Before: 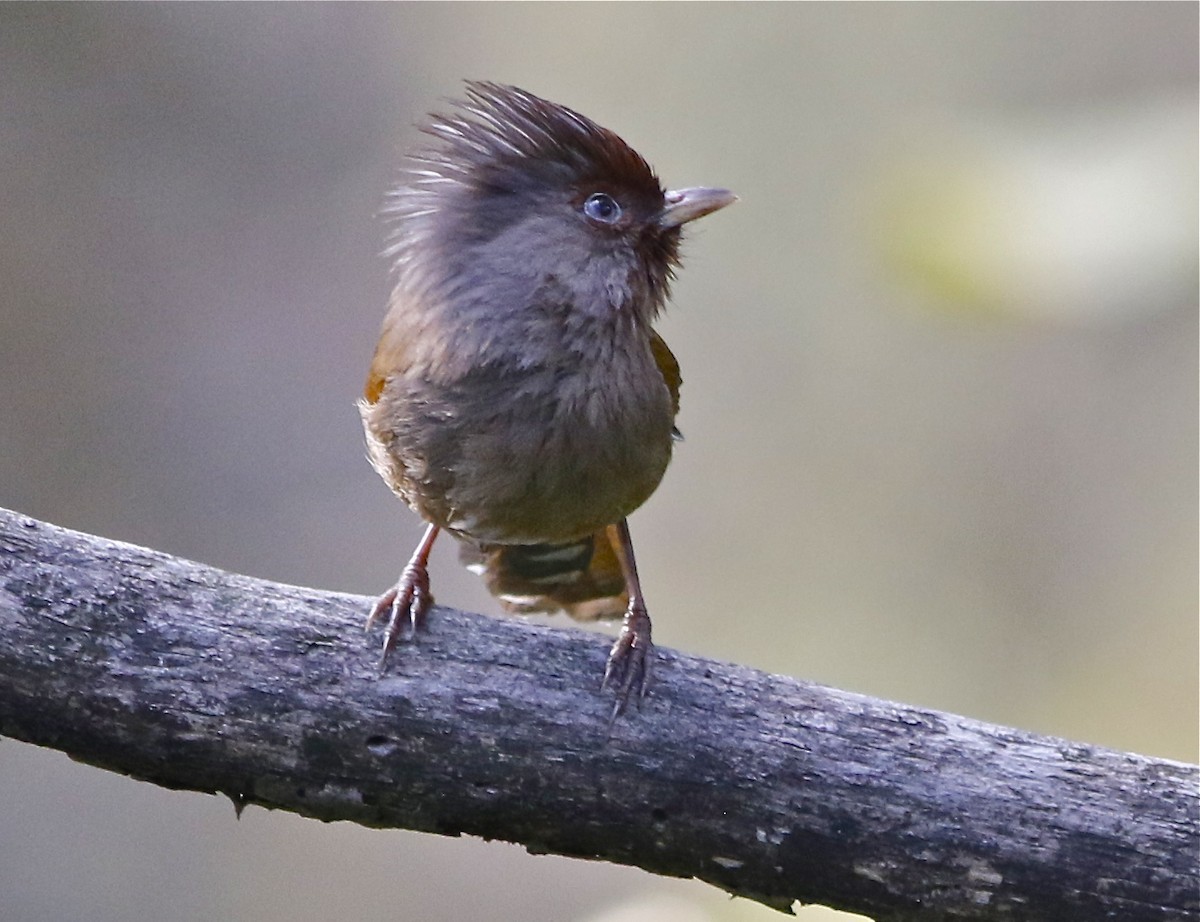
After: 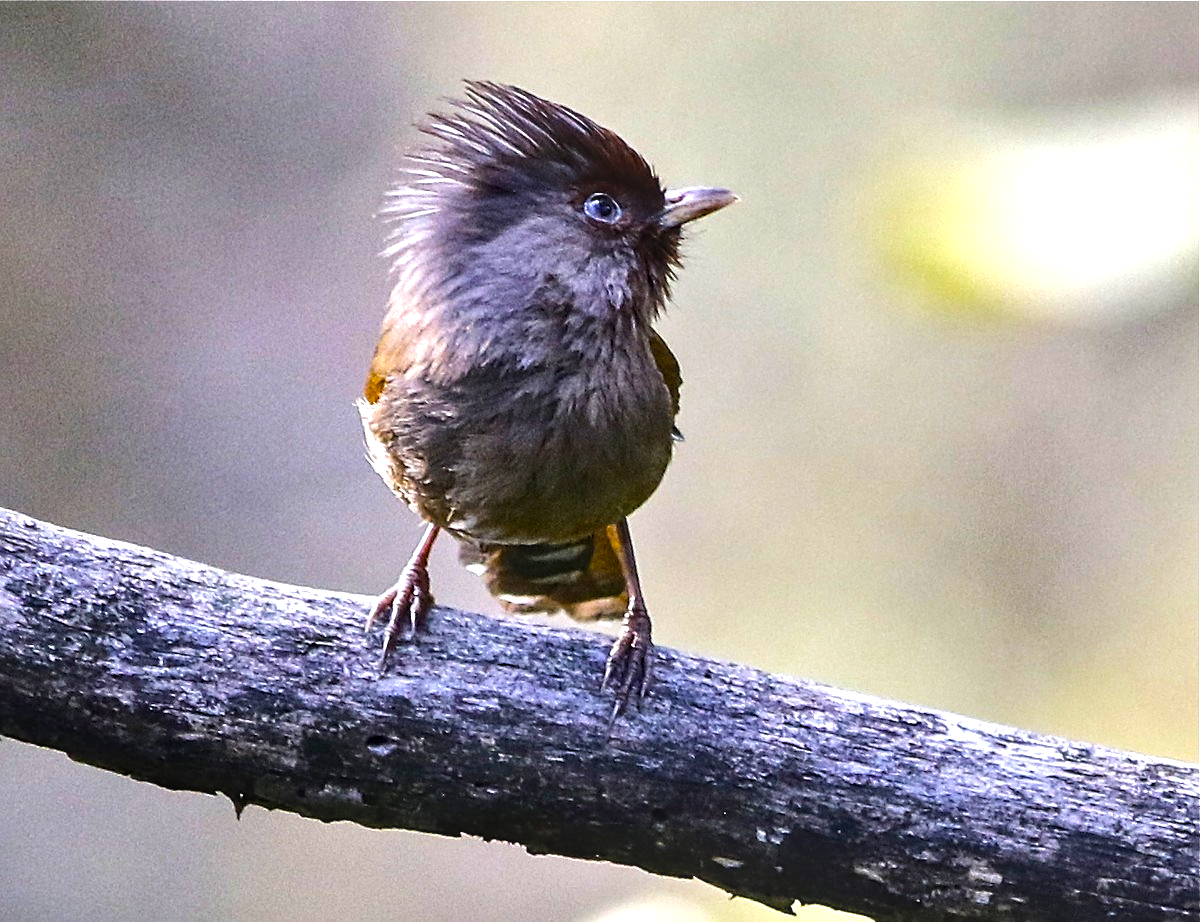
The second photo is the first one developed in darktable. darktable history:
local contrast: on, module defaults
color balance rgb: linear chroma grading › global chroma 15%, perceptual saturation grading › global saturation 30%
sharpen: on, module defaults
tone equalizer: -8 EV -1.08 EV, -7 EV -1.01 EV, -6 EV -0.867 EV, -5 EV -0.578 EV, -3 EV 0.578 EV, -2 EV 0.867 EV, -1 EV 1.01 EV, +0 EV 1.08 EV, edges refinement/feathering 500, mask exposure compensation -1.57 EV, preserve details no
shadows and highlights: shadows 37.27, highlights -28.18, soften with gaussian
